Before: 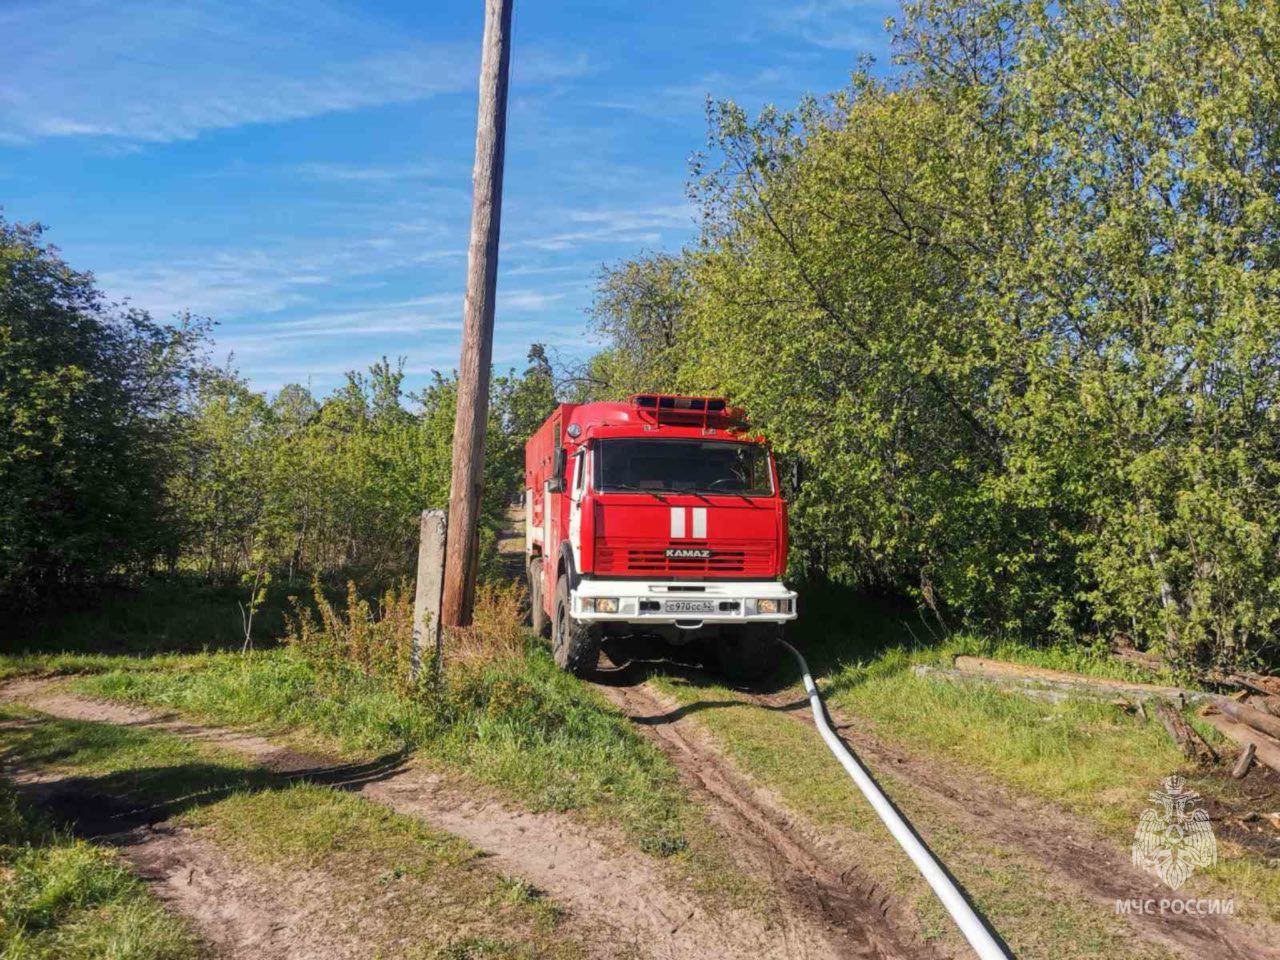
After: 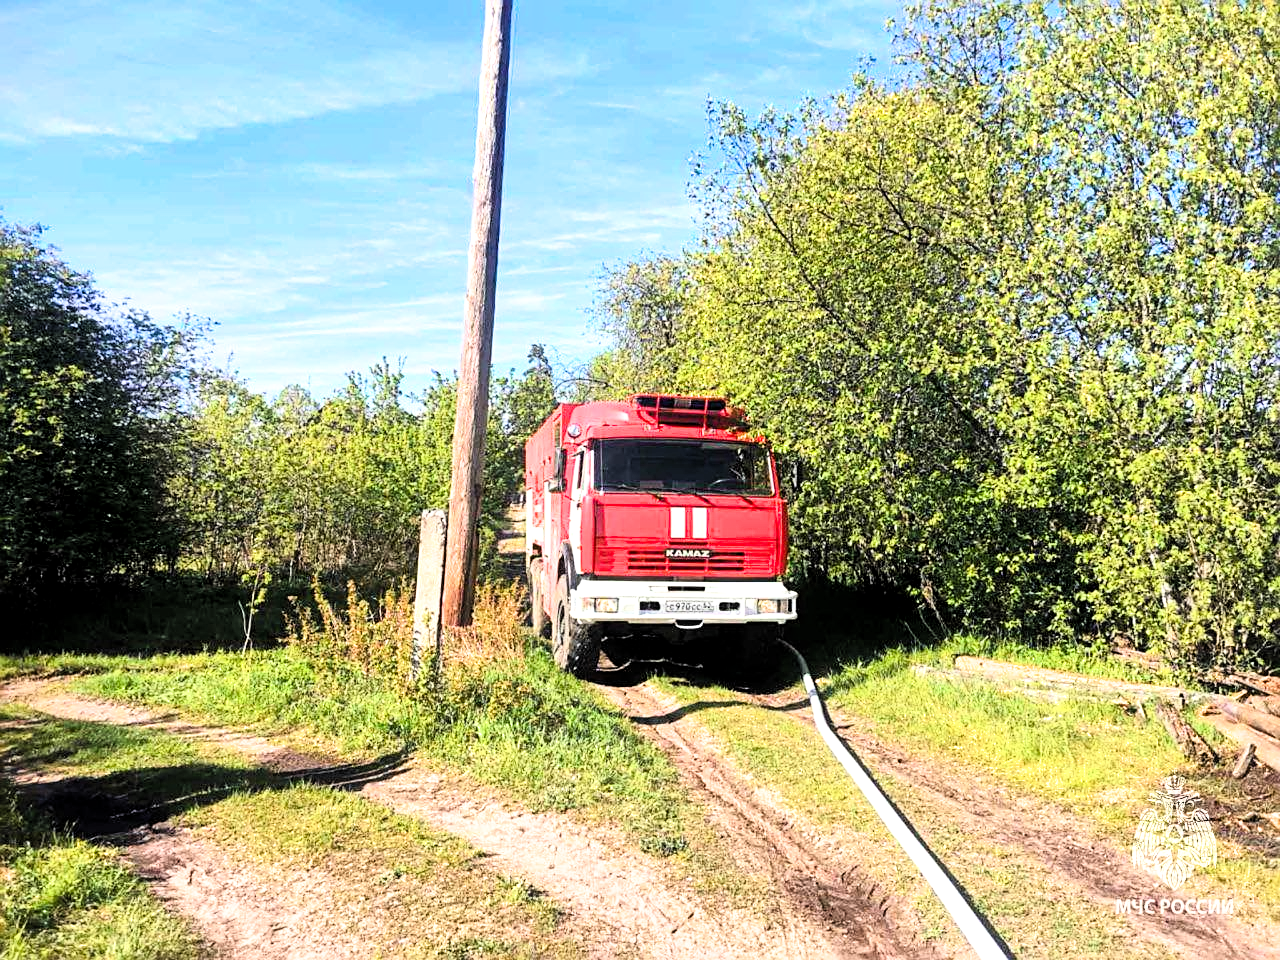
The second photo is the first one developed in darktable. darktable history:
contrast equalizer: y [[0.511, 0.558, 0.631, 0.632, 0.559, 0.512], [0.5 ×6], [0.5 ×6], [0 ×6], [0 ×6]], mix -0.32
local contrast: mode bilateral grid, contrast 19, coarseness 49, detail 129%, midtone range 0.2
contrast brightness saturation: contrast 0.2, brightness 0.158, saturation 0.226
filmic rgb: black relative exposure -8.74 EV, white relative exposure 2.66 EV, threshold 3.04 EV, target black luminance 0%, target white luminance 99.963%, hardness 6.26, latitude 75.16%, contrast 1.32, highlights saturation mix -5.78%, enable highlight reconstruction true
sharpen: on, module defaults
exposure: black level correction 0, exposure 0.695 EV, compensate highlight preservation false
